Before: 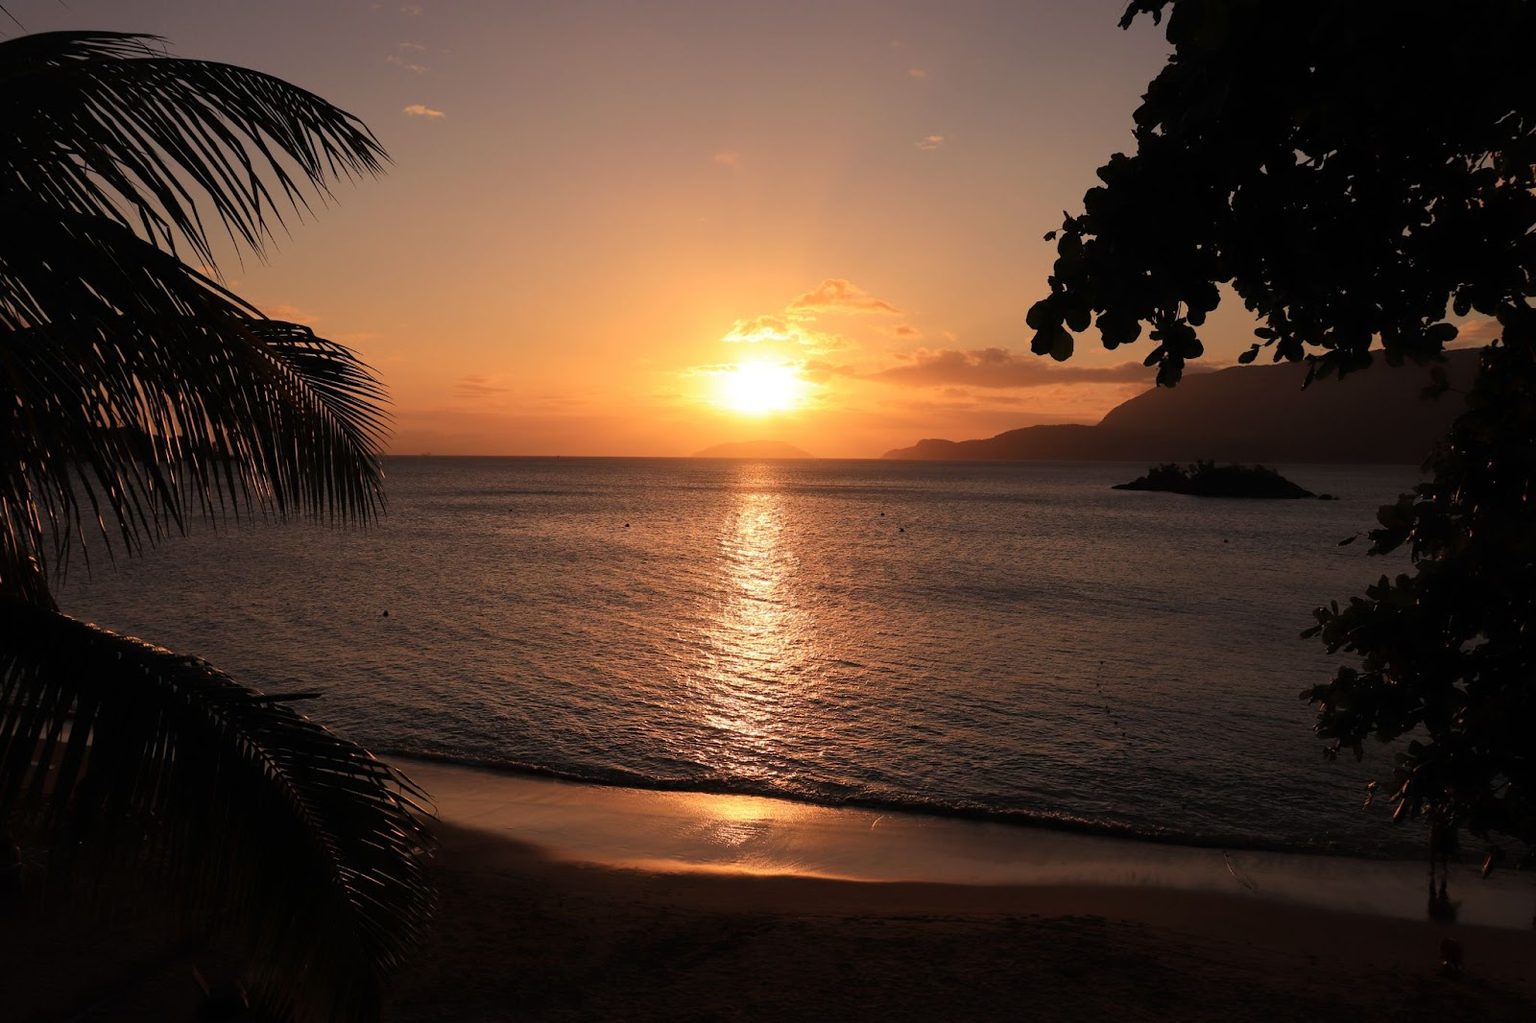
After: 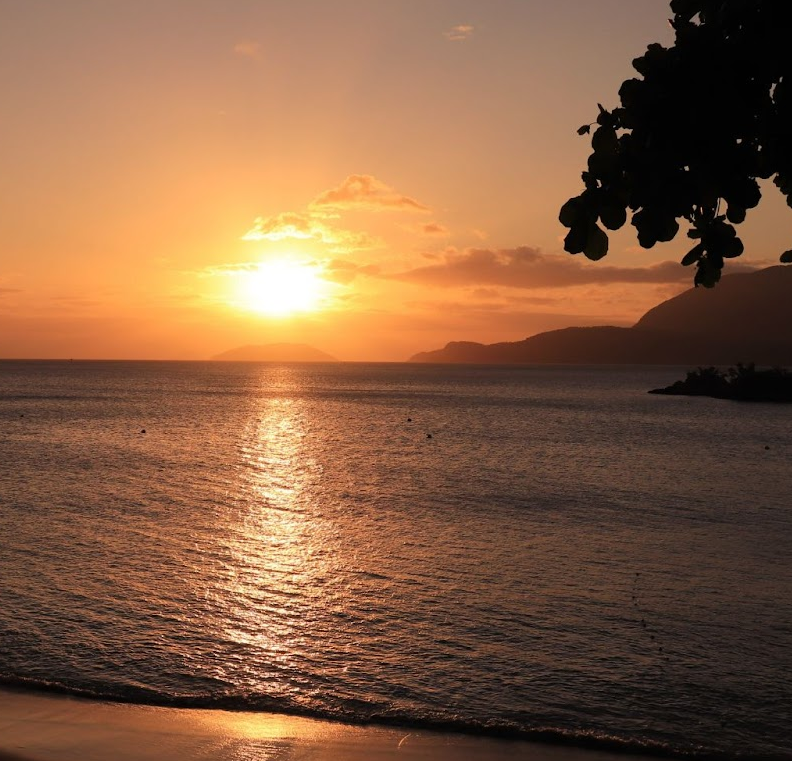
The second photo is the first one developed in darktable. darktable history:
crop: left 31.933%, top 10.963%, right 18.507%, bottom 17.609%
